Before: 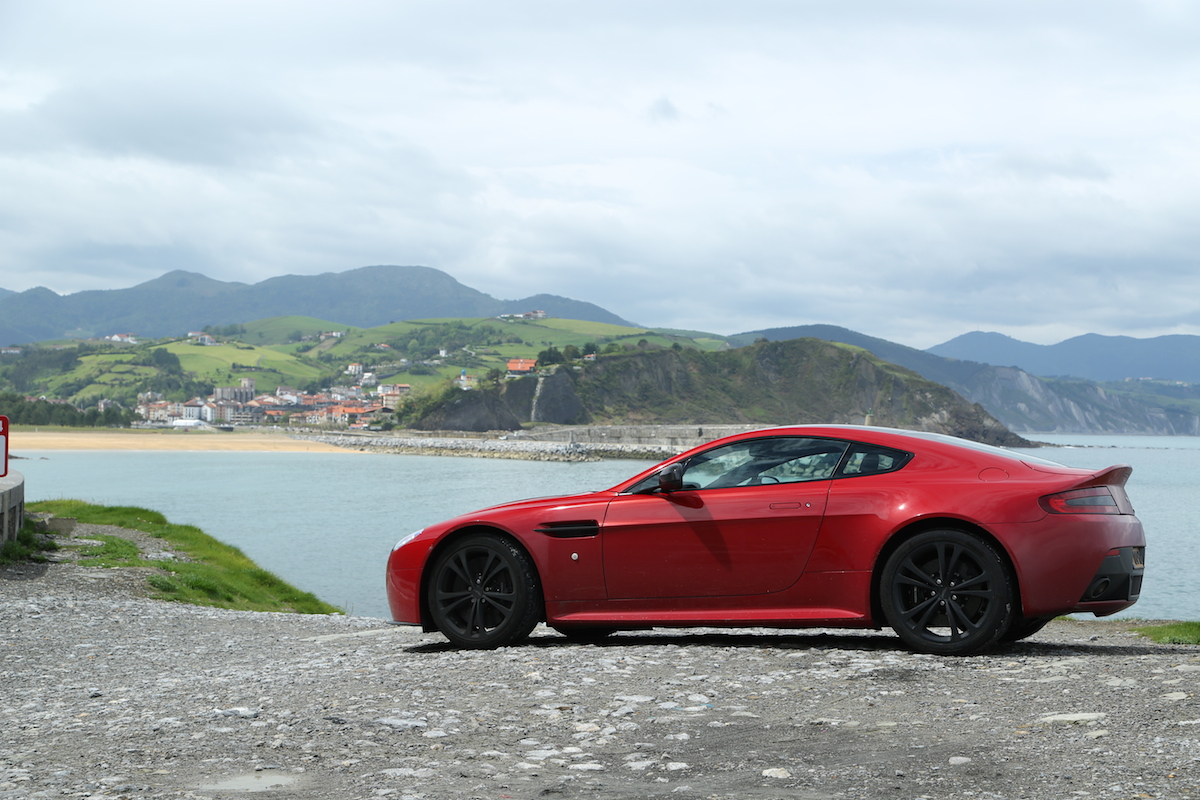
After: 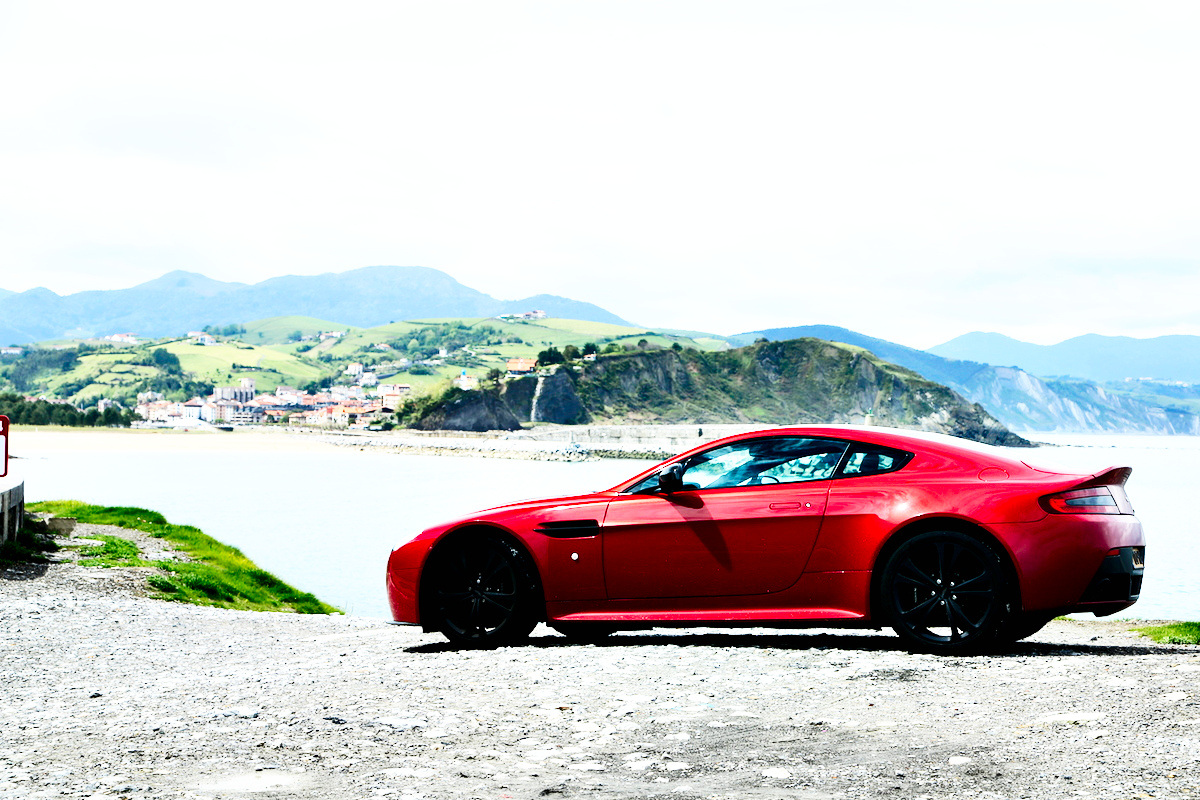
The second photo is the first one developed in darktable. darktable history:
contrast brightness saturation: contrast 0.181, saturation 0.308
base curve: curves: ch0 [(0, 0) (0.007, 0.004) (0.027, 0.03) (0.046, 0.07) (0.207, 0.54) (0.442, 0.872) (0.673, 0.972) (1, 1)], preserve colors none
contrast equalizer: y [[0.6 ×6], [0.55 ×6], [0 ×6], [0 ×6], [0 ×6]]
color zones: curves: ch0 [(0, 0.5) (0.143, 0.5) (0.286, 0.5) (0.429, 0.504) (0.571, 0.5) (0.714, 0.509) (0.857, 0.5) (1, 0.5)]; ch1 [(0, 0.425) (0.143, 0.425) (0.286, 0.375) (0.429, 0.405) (0.571, 0.5) (0.714, 0.47) (0.857, 0.425) (1, 0.435)]; ch2 [(0, 0.5) (0.143, 0.5) (0.286, 0.5) (0.429, 0.517) (0.571, 0.5) (0.714, 0.51) (0.857, 0.5) (1, 0.5)]
